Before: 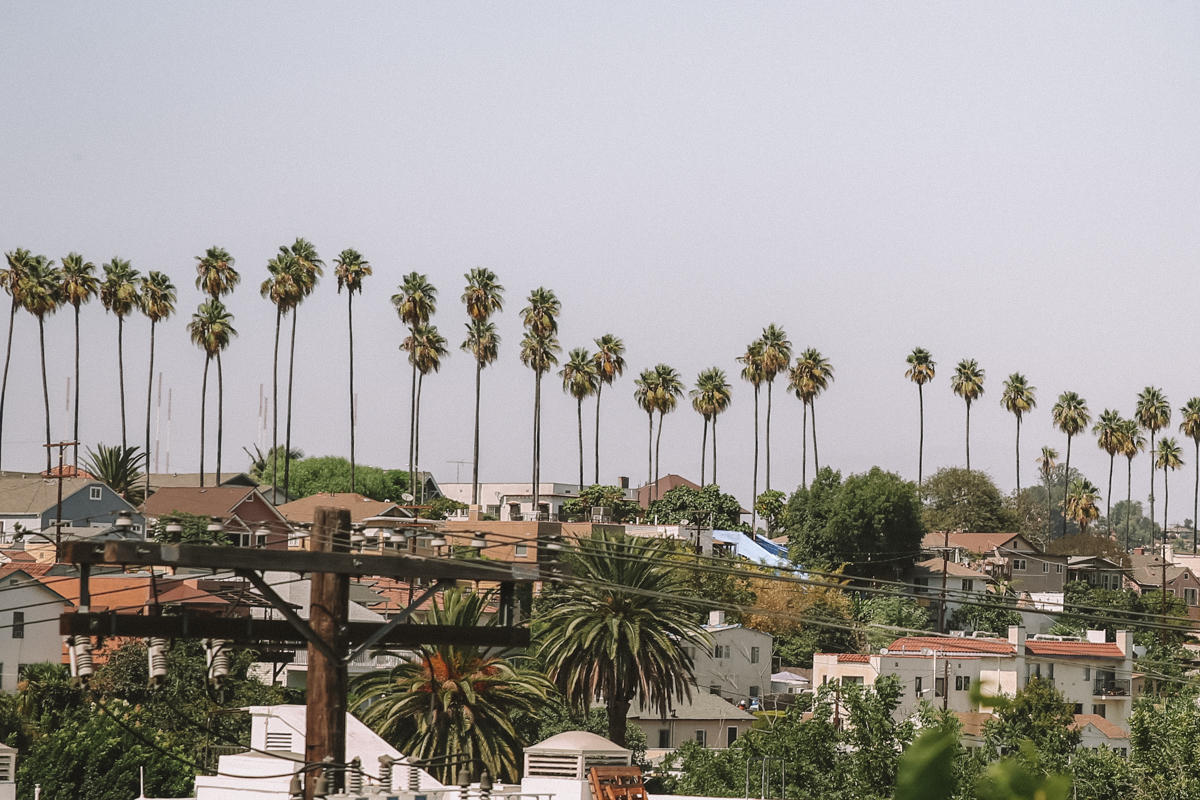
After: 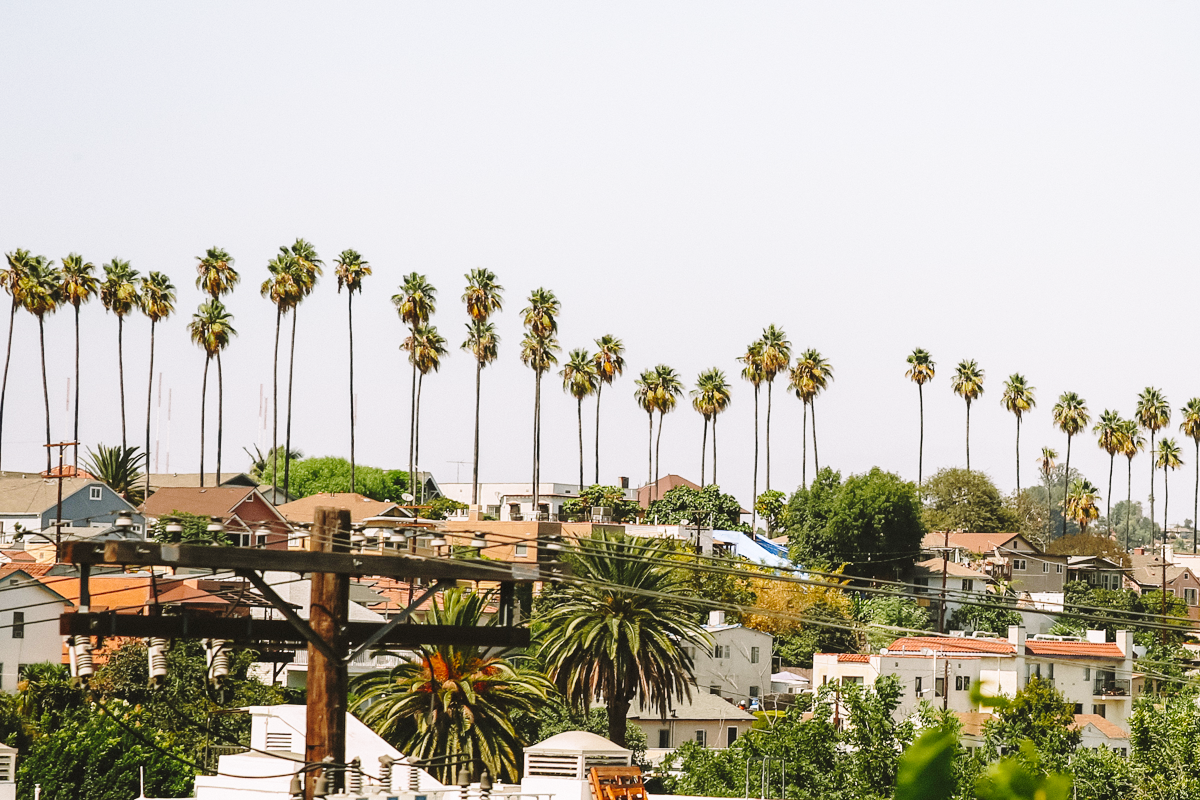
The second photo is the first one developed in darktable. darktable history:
base curve: curves: ch0 [(0, 0) (0.028, 0.03) (0.121, 0.232) (0.46, 0.748) (0.859, 0.968) (1, 1)], preserve colors none
color balance rgb: perceptual saturation grading › global saturation 25%, global vibrance 10%
